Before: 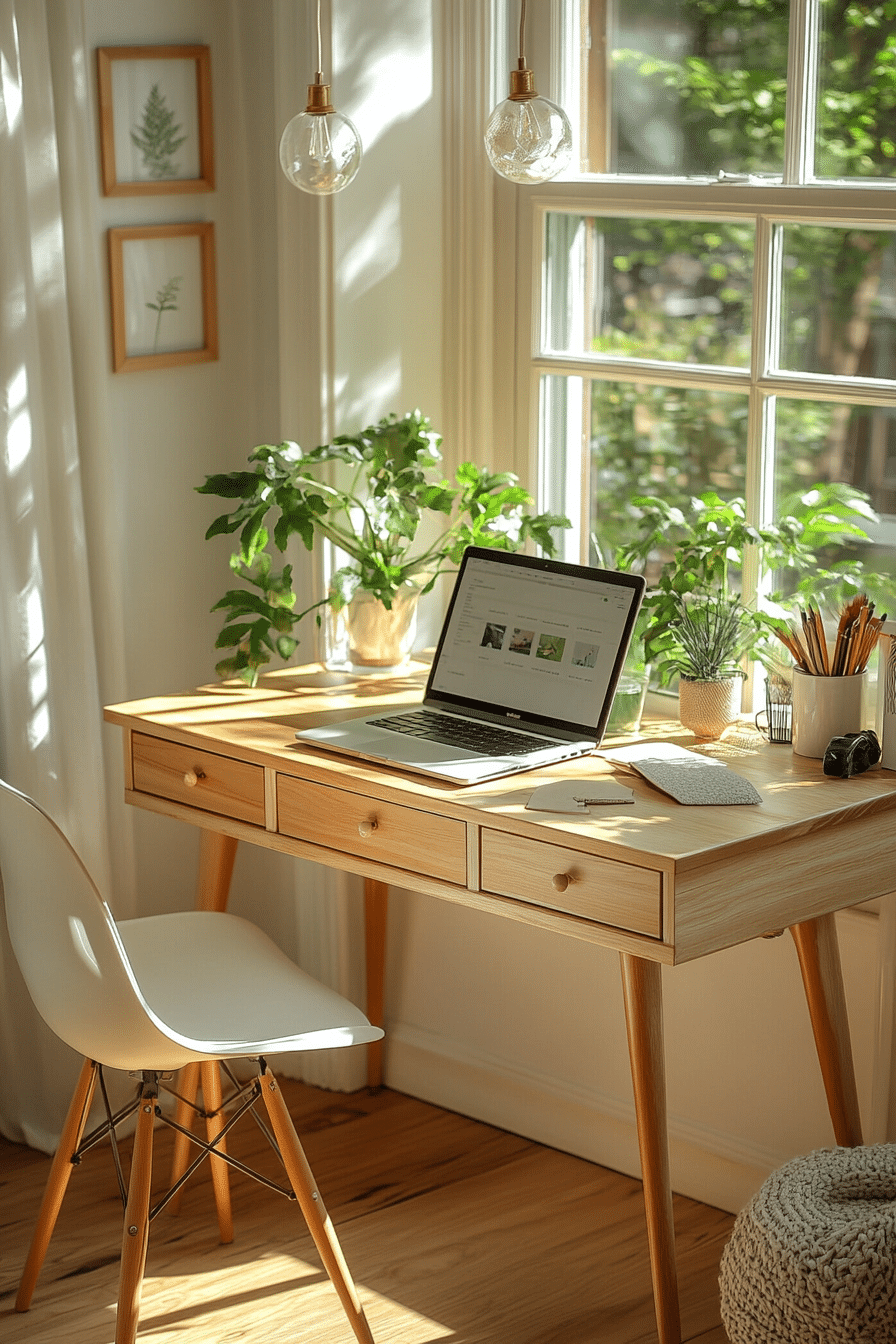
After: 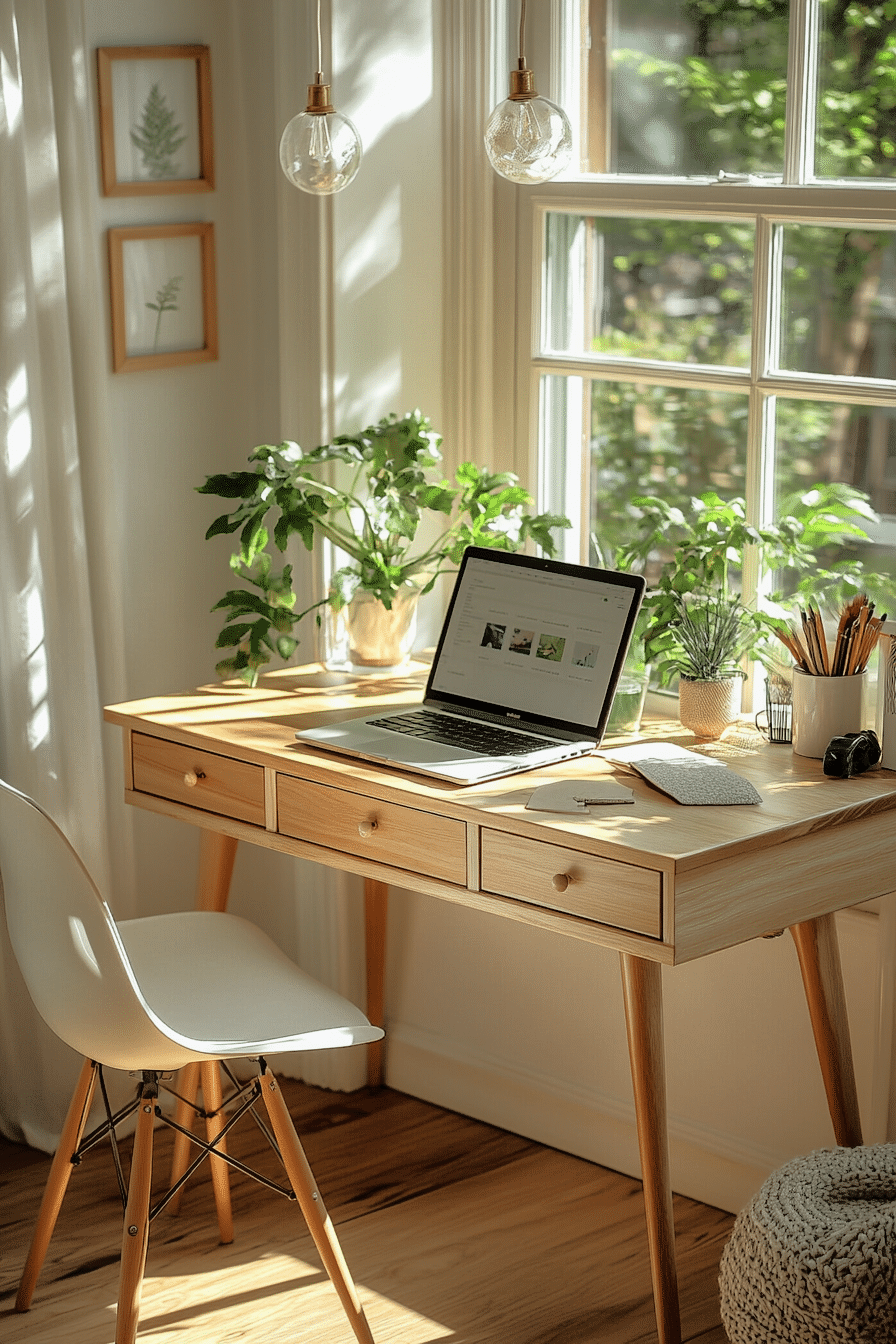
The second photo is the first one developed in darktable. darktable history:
contrast brightness saturation: saturation -0.104
tone equalizer: -8 EV -1.83 EV, -7 EV -1.13 EV, -6 EV -1.62 EV, edges refinement/feathering 500, mask exposure compensation -1.57 EV, preserve details no
